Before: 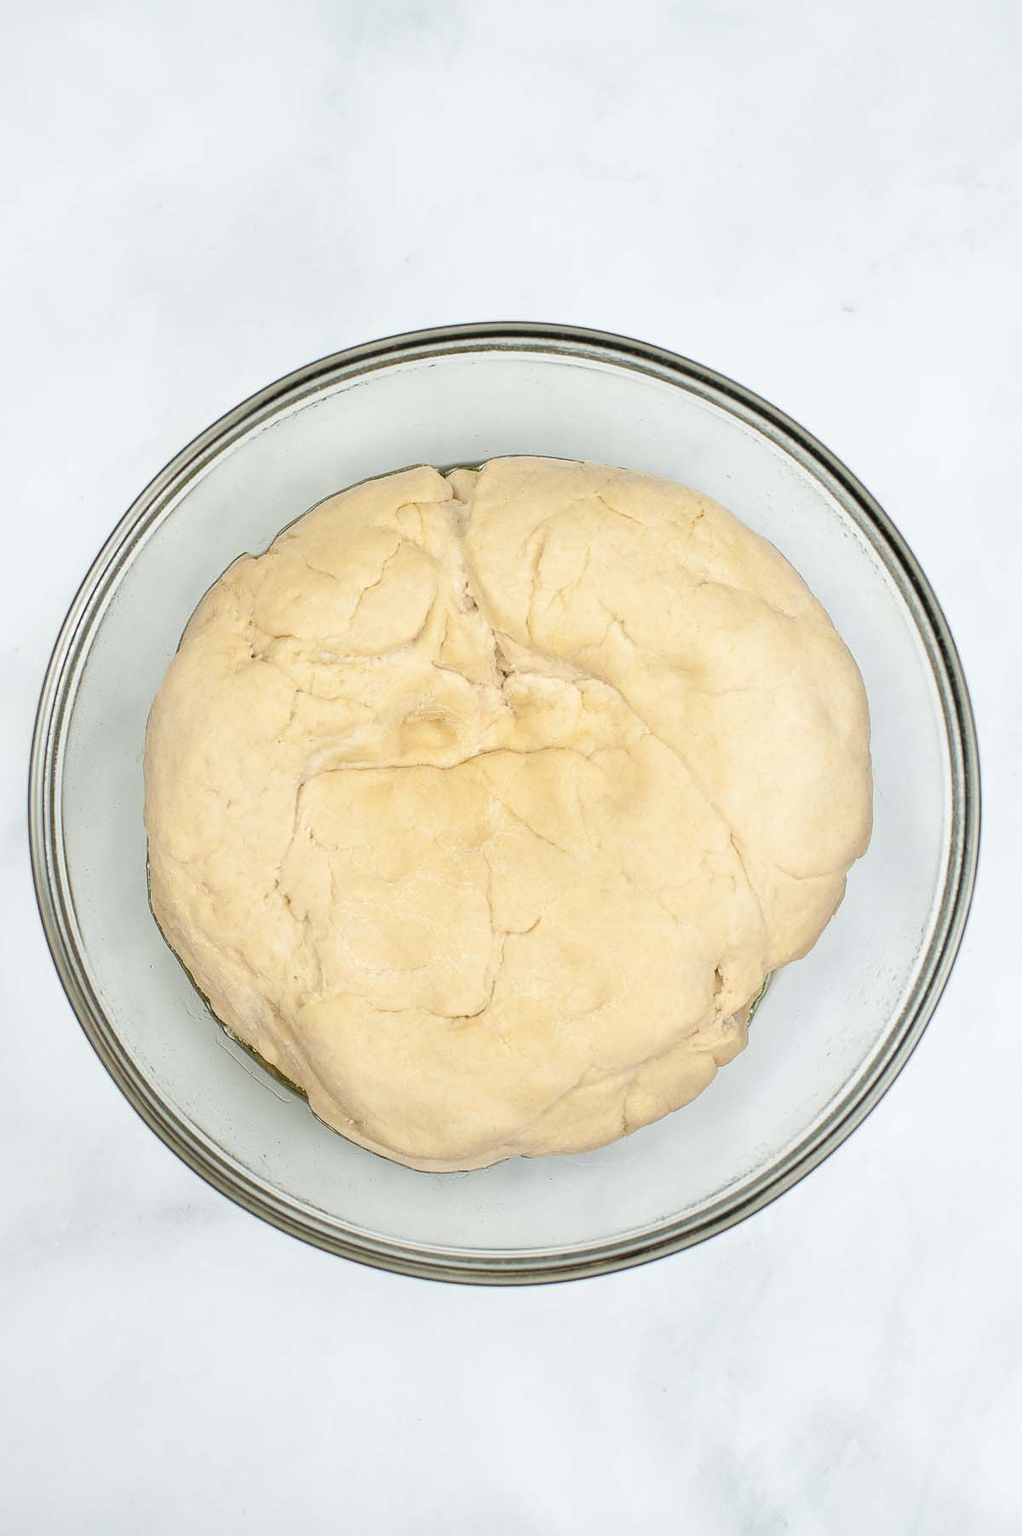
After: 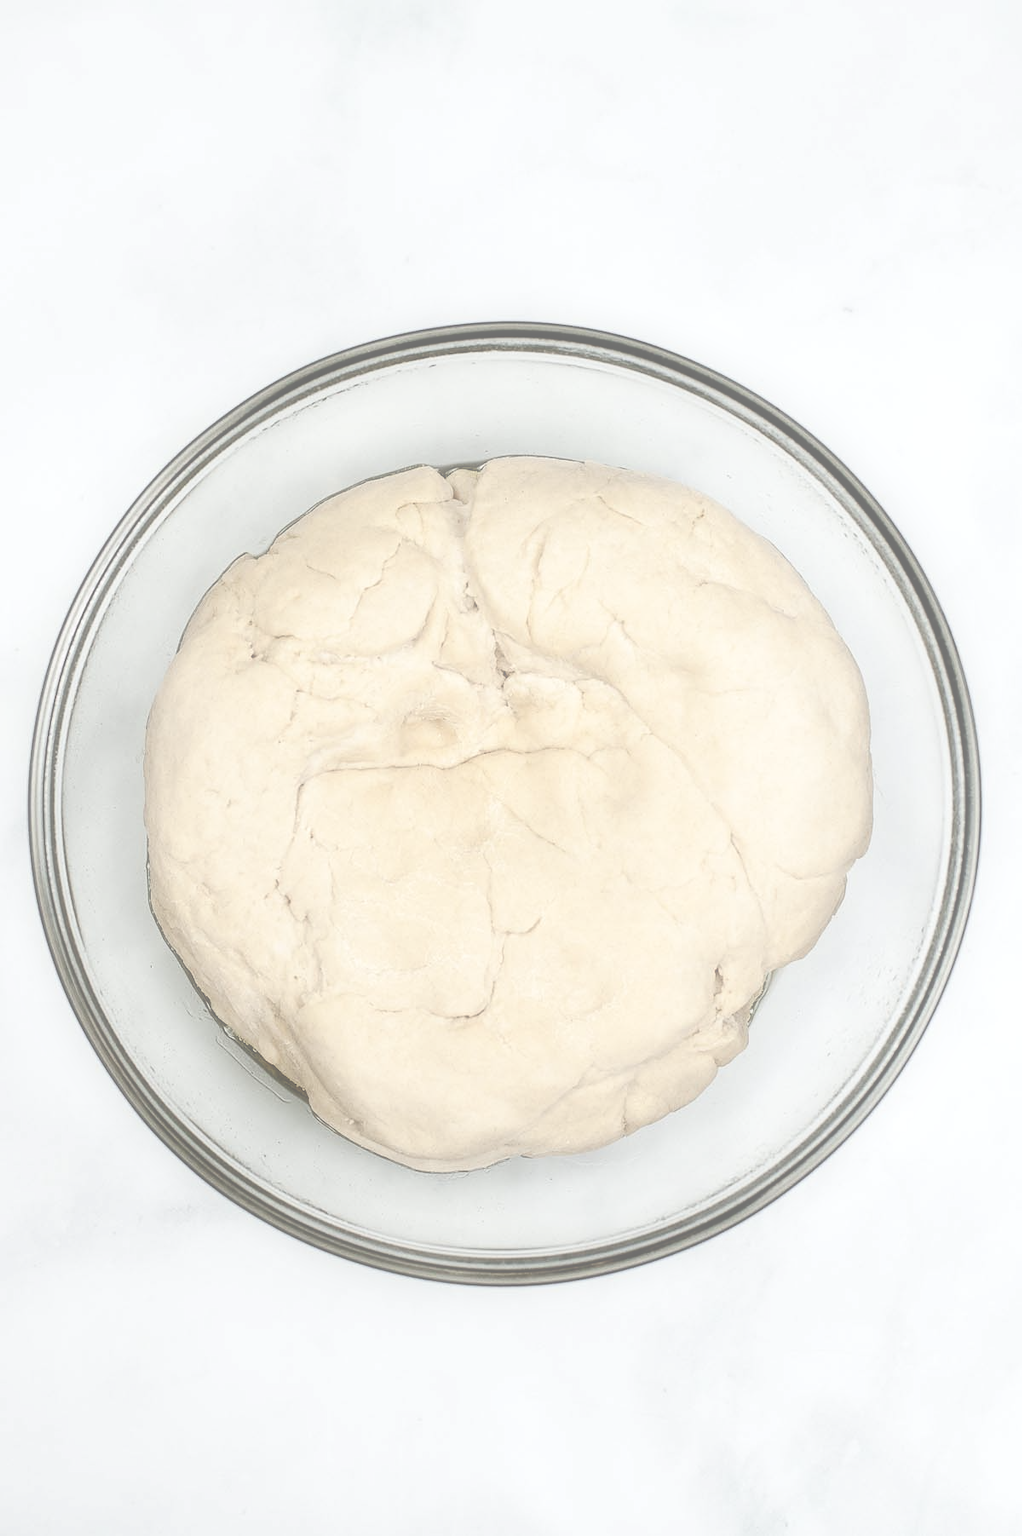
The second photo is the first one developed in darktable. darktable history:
soften: size 60.24%, saturation 65.46%, brightness 0.506 EV, mix 25.7%
color balance rgb: perceptual saturation grading › highlights -31.88%, perceptual saturation grading › mid-tones 5.8%, perceptual saturation grading › shadows 18.12%, perceptual brilliance grading › highlights 3.62%, perceptual brilliance grading › mid-tones -18.12%, perceptual brilliance grading › shadows -41.3%
tone curve: curves: ch0 [(0, 0) (0.003, 0.01) (0.011, 0.01) (0.025, 0.011) (0.044, 0.019) (0.069, 0.032) (0.1, 0.054) (0.136, 0.088) (0.177, 0.138) (0.224, 0.214) (0.277, 0.297) (0.335, 0.391) (0.399, 0.469) (0.468, 0.551) (0.543, 0.622) (0.623, 0.699) (0.709, 0.775) (0.801, 0.85) (0.898, 0.929) (1, 1)], preserve colors none
